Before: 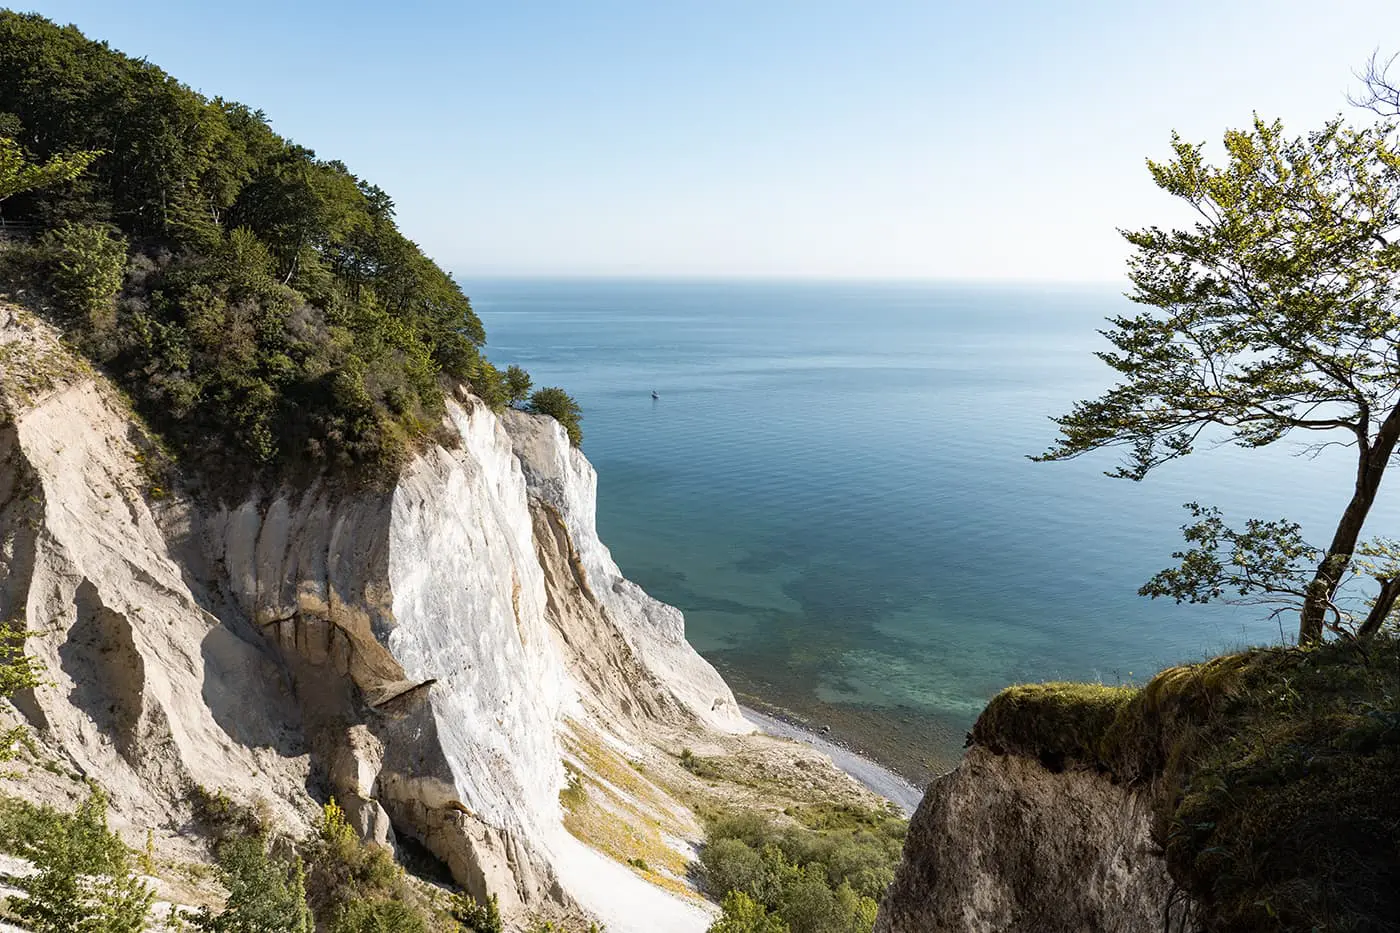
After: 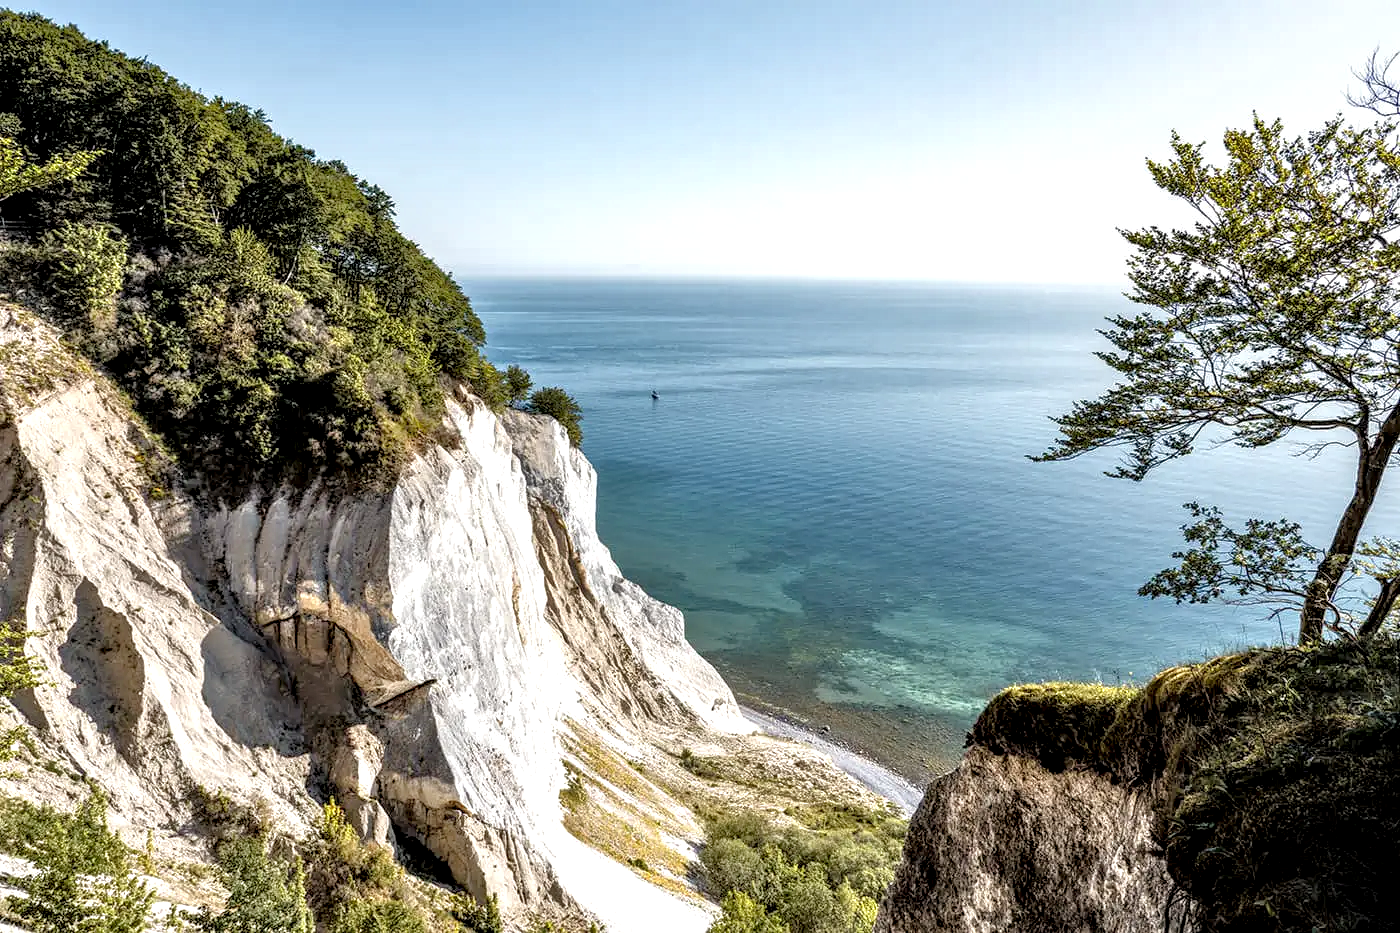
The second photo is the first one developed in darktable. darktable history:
local contrast: highlights 19%, detail 186%
tone equalizer: -7 EV 0.15 EV, -6 EV 0.6 EV, -5 EV 1.15 EV, -4 EV 1.33 EV, -3 EV 1.15 EV, -2 EV 0.6 EV, -1 EV 0.15 EV, mask exposure compensation -0.5 EV
